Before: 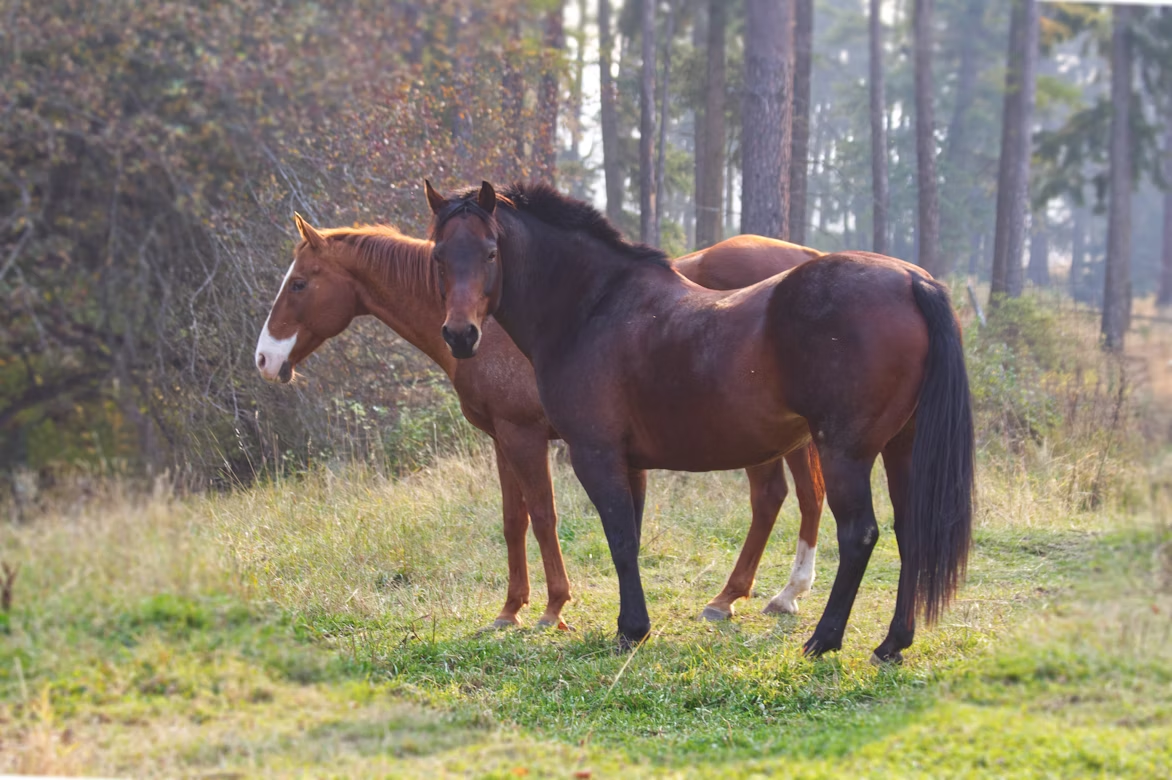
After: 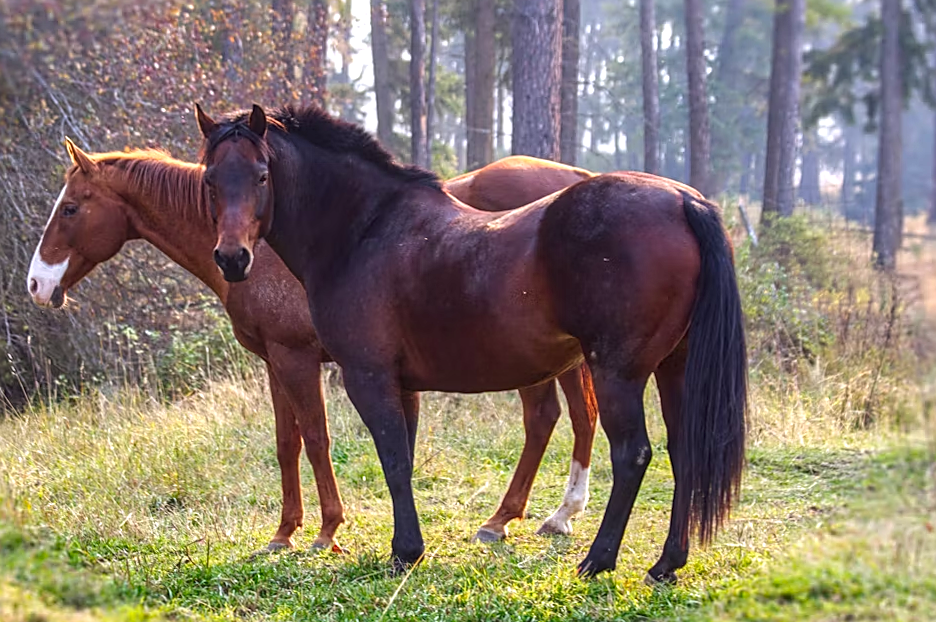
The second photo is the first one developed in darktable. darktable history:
crop: left 19.159%, top 9.58%, bottom 9.58%
white balance: red 1.004, blue 1.024
contrast equalizer: y [[0.5, 0.488, 0.462, 0.461, 0.491, 0.5], [0.5 ×6], [0.5 ×6], [0 ×6], [0 ×6]]
local contrast: highlights 65%, shadows 54%, detail 169%, midtone range 0.514
rotate and perspective: rotation -0.45°, automatic cropping original format, crop left 0.008, crop right 0.992, crop top 0.012, crop bottom 0.988
sharpen: on, module defaults
color correction: saturation 1.32
